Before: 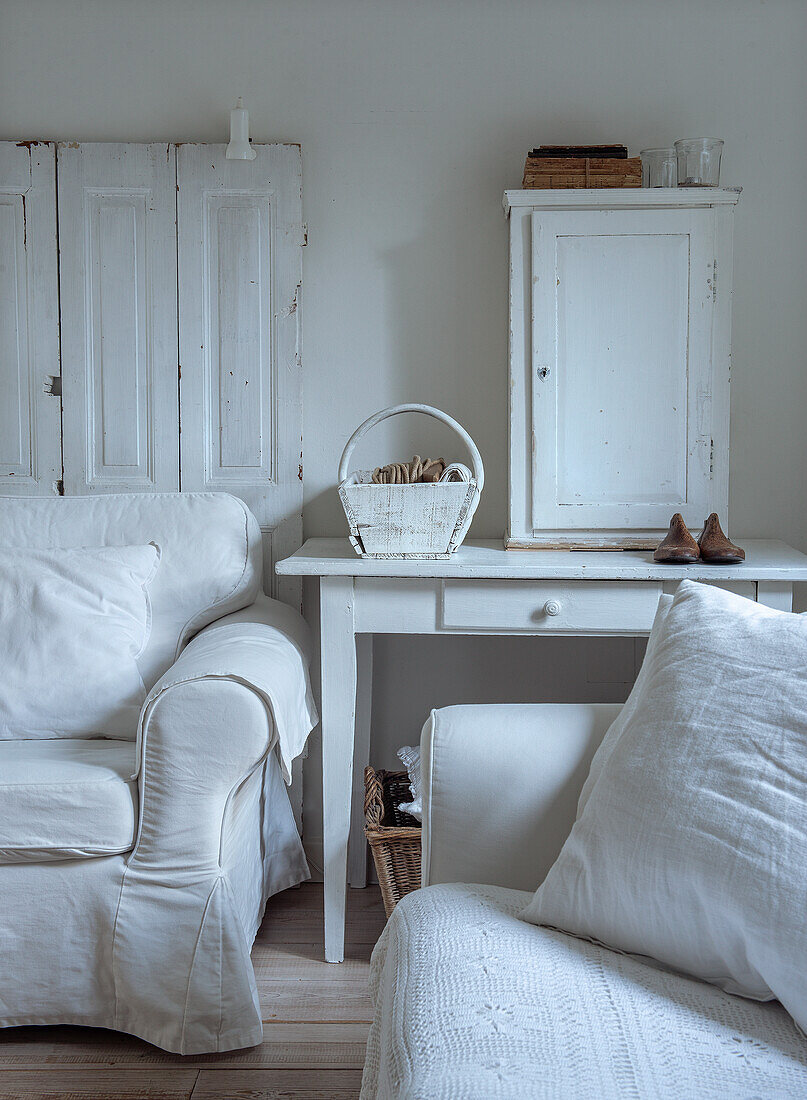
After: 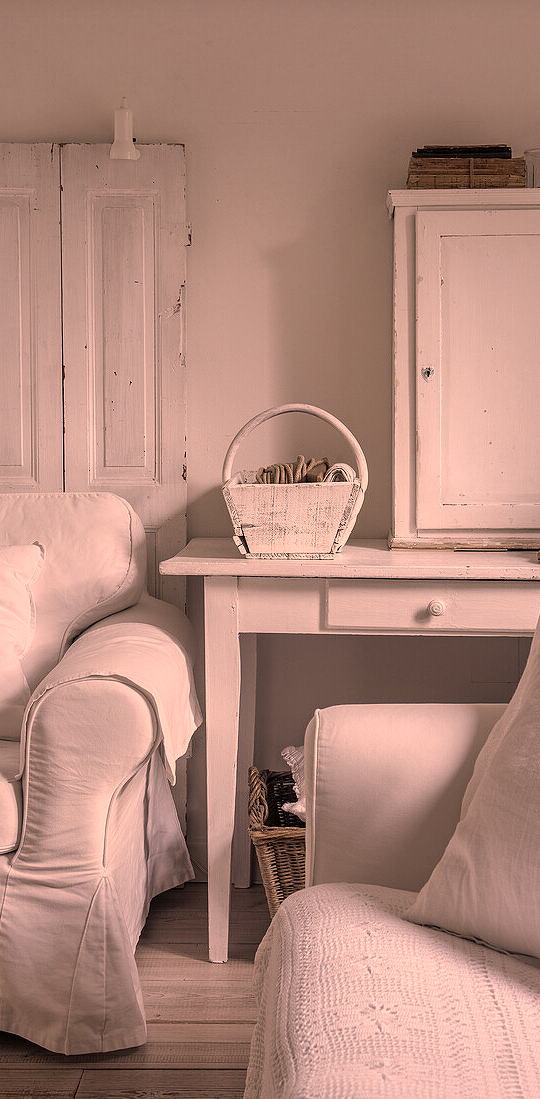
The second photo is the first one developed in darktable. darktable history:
color correction: highlights a* 39.9, highlights b* 39.88, saturation 0.692
crop and rotate: left 14.425%, right 18.637%
contrast equalizer: octaves 7, y [[0.5 ×6], [0.5 ×6], [0.5 ×6], [0 ×6], [0, 0.039, 0.251, 0.29, 0.293, 0.292]], mix 0.285
